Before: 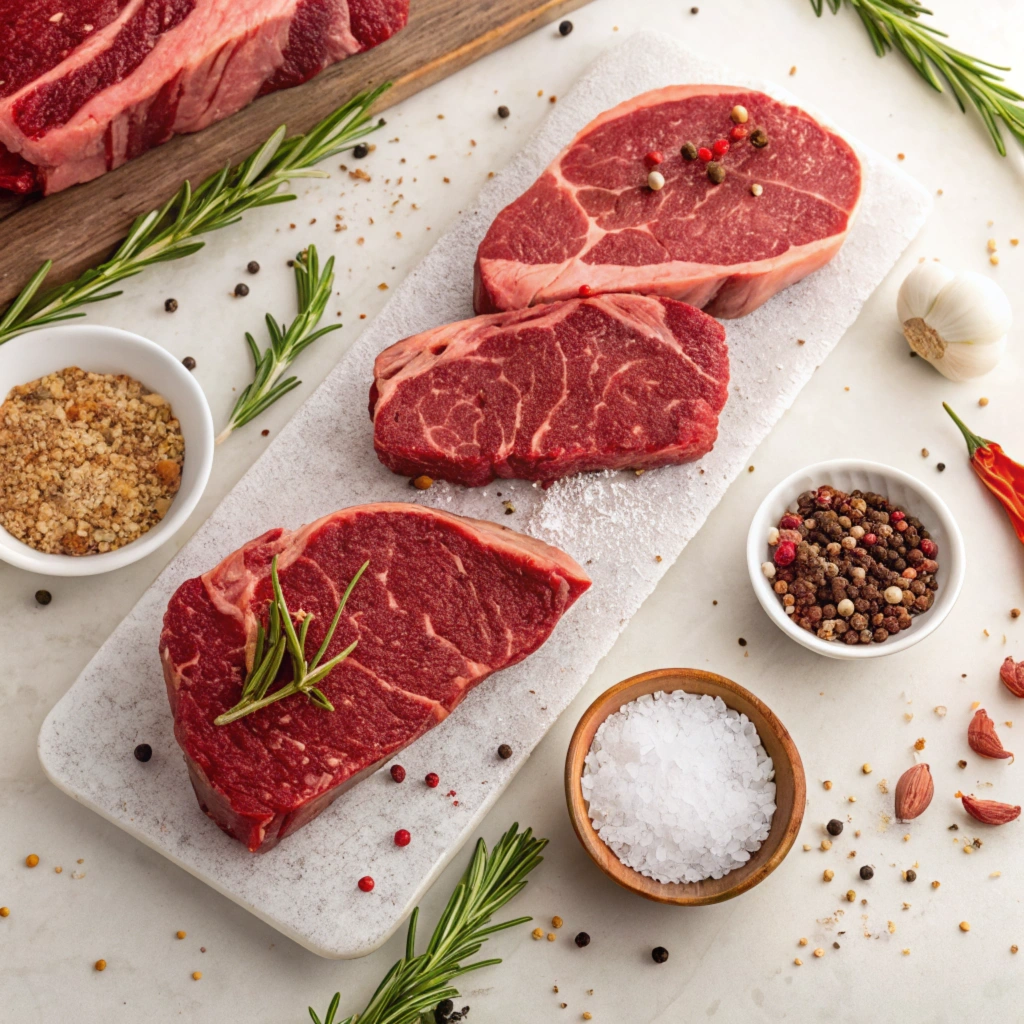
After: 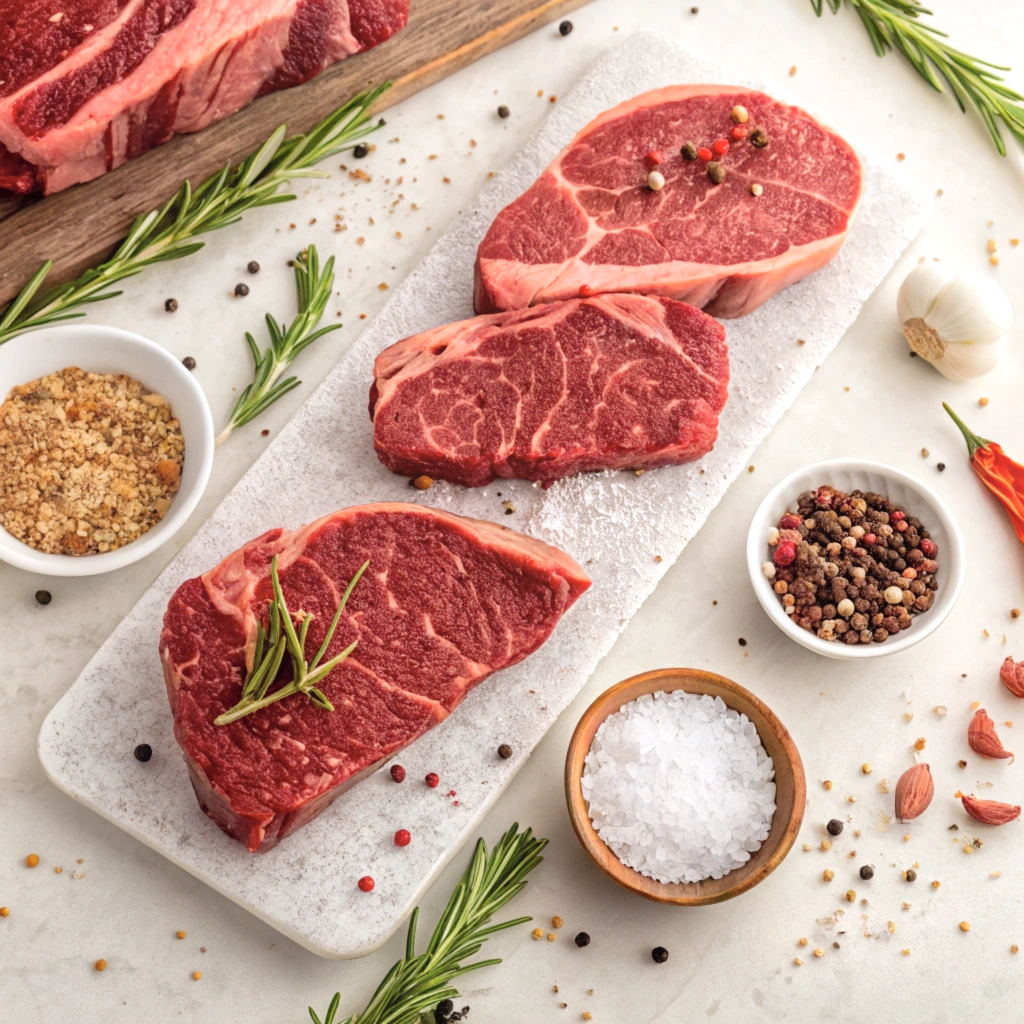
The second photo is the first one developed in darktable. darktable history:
global tonemap: drago (1, 100), detail 1
